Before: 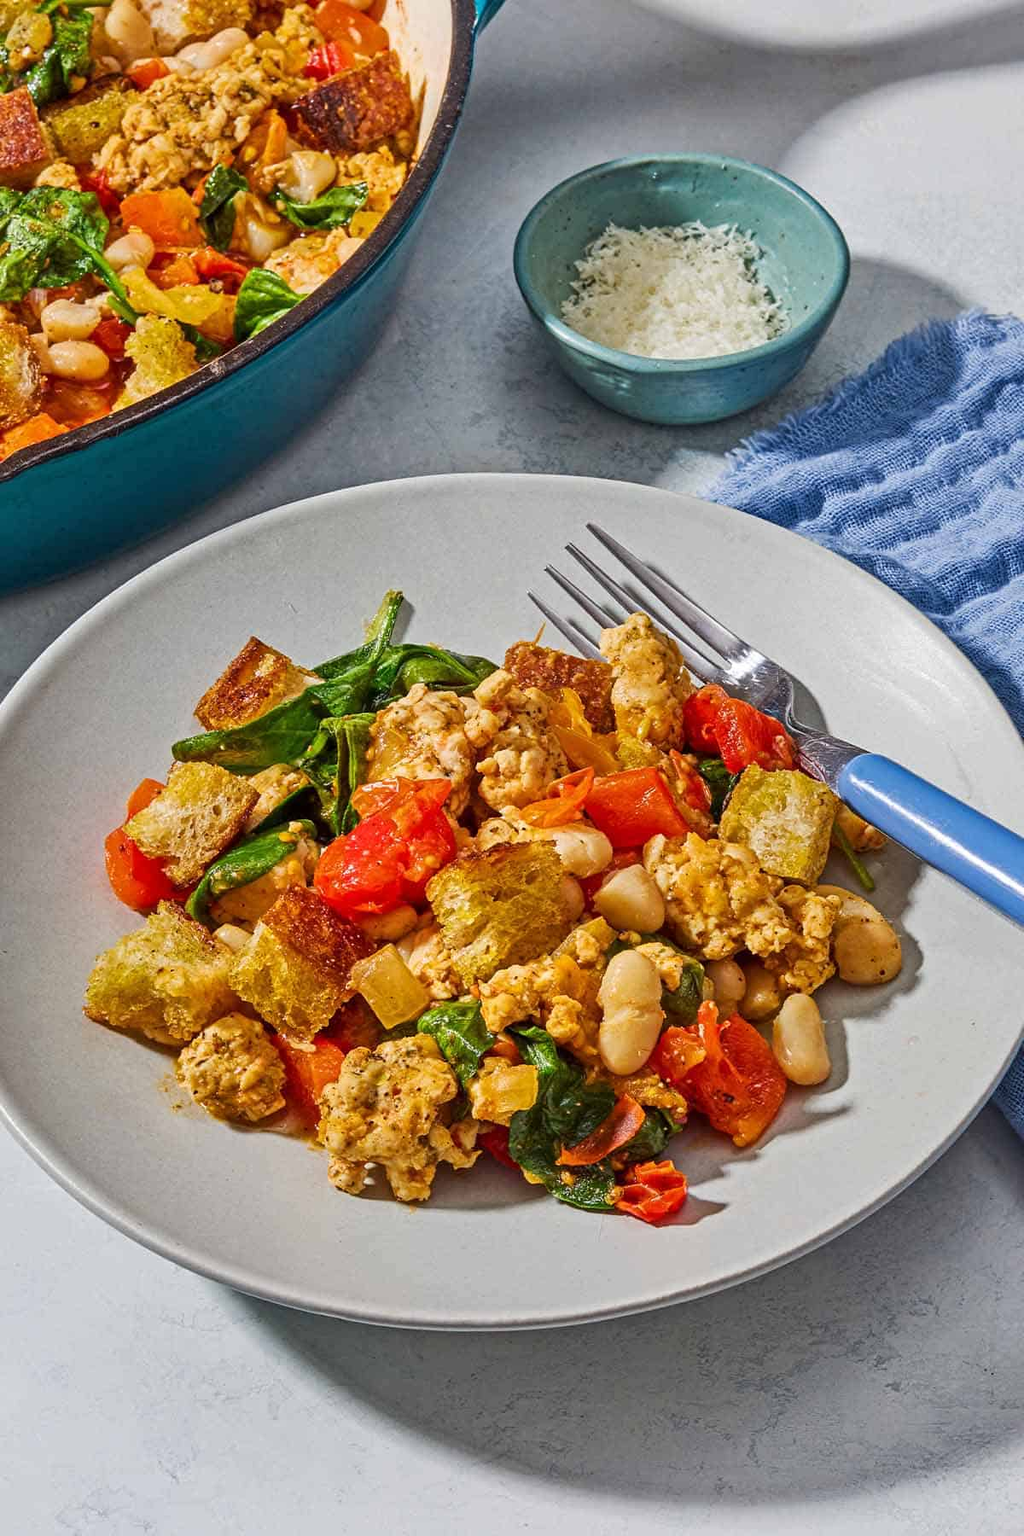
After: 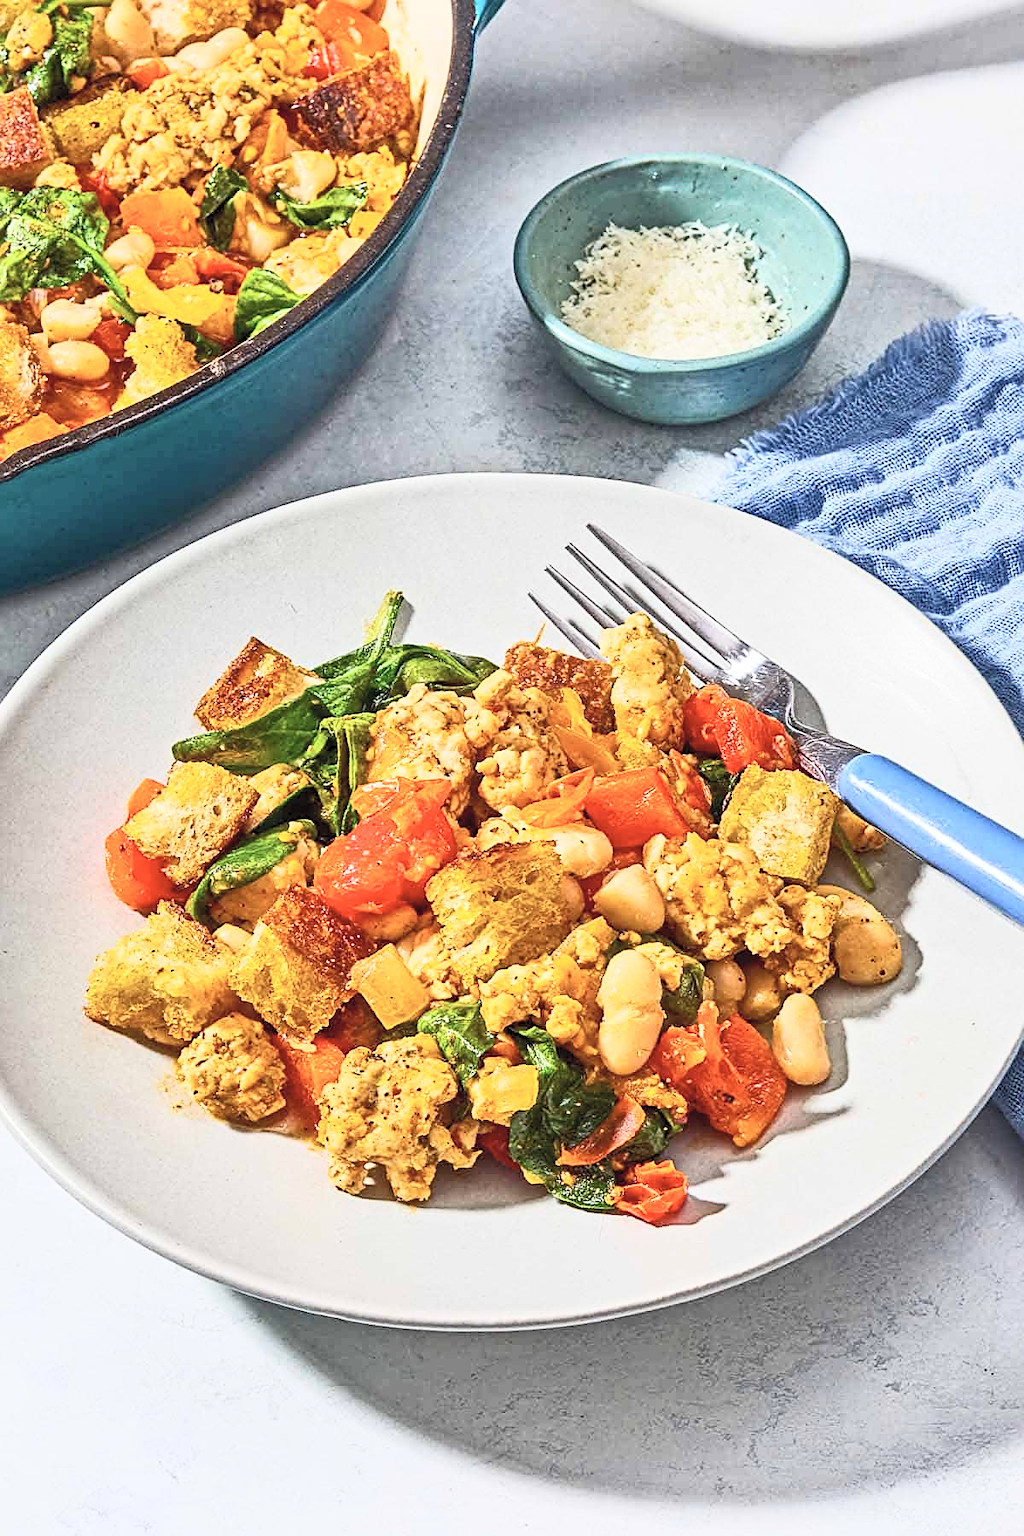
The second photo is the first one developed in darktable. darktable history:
sharpen: on, module defaults
contrast brightness saturation: contrast 0.38, brightness 0.511
